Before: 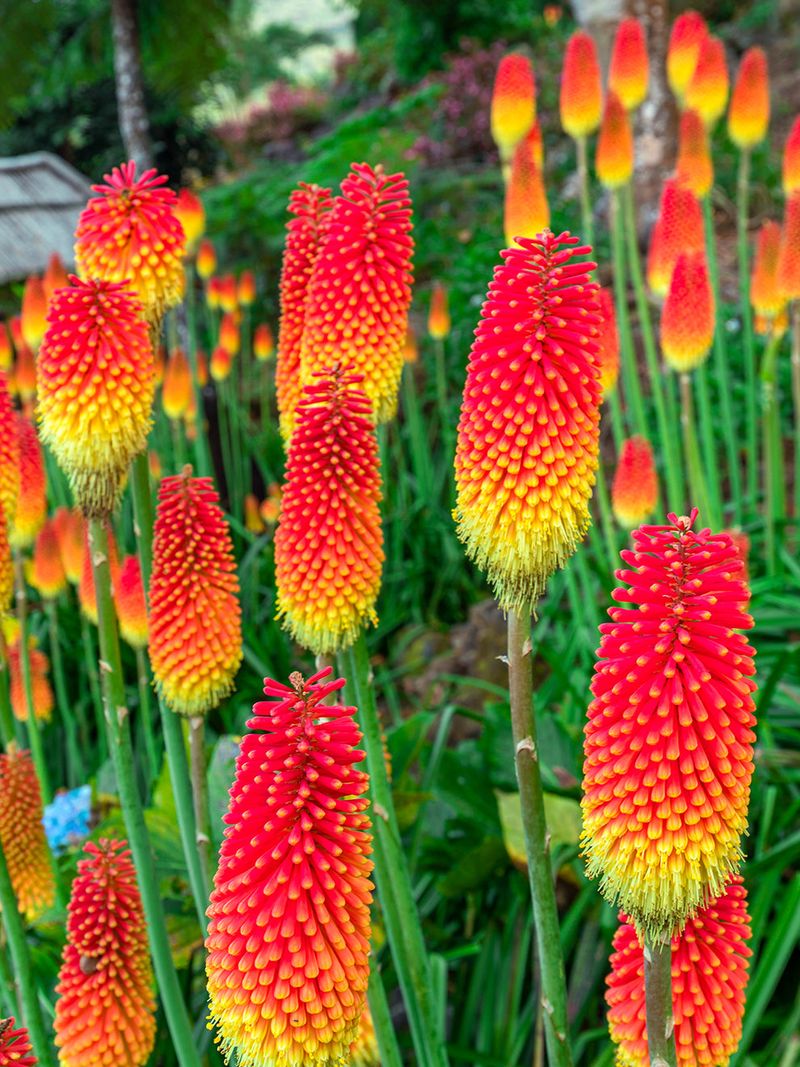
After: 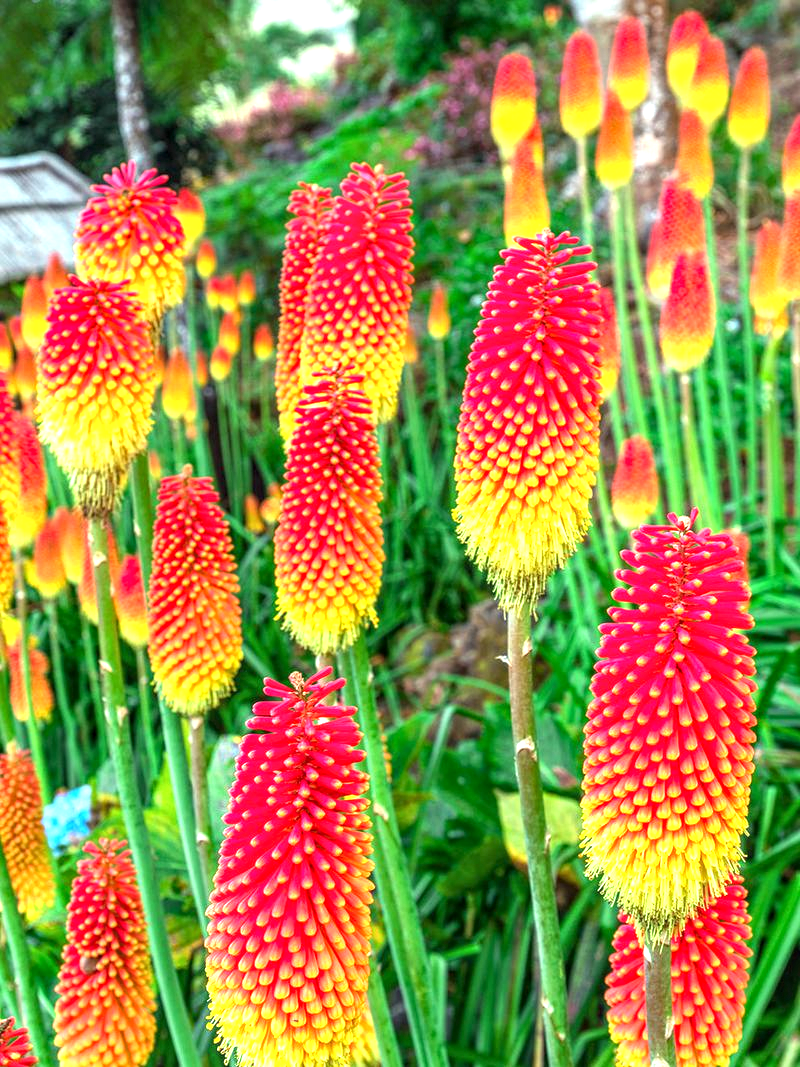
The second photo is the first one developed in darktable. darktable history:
local contrast: on, module defaults
exposure: black level correction 0, exposure 1.105 EV, compensate highlight preservation false
